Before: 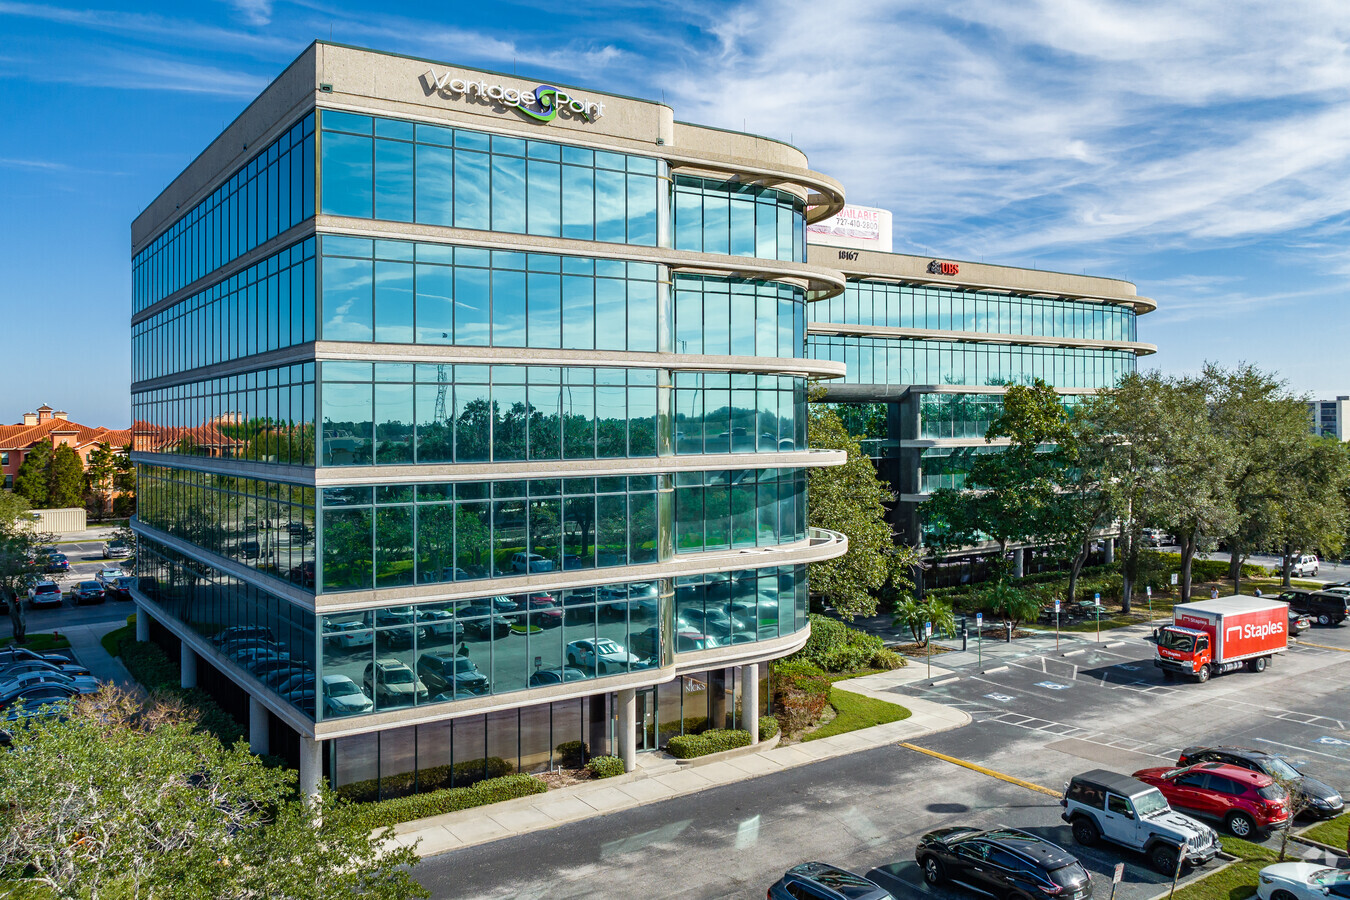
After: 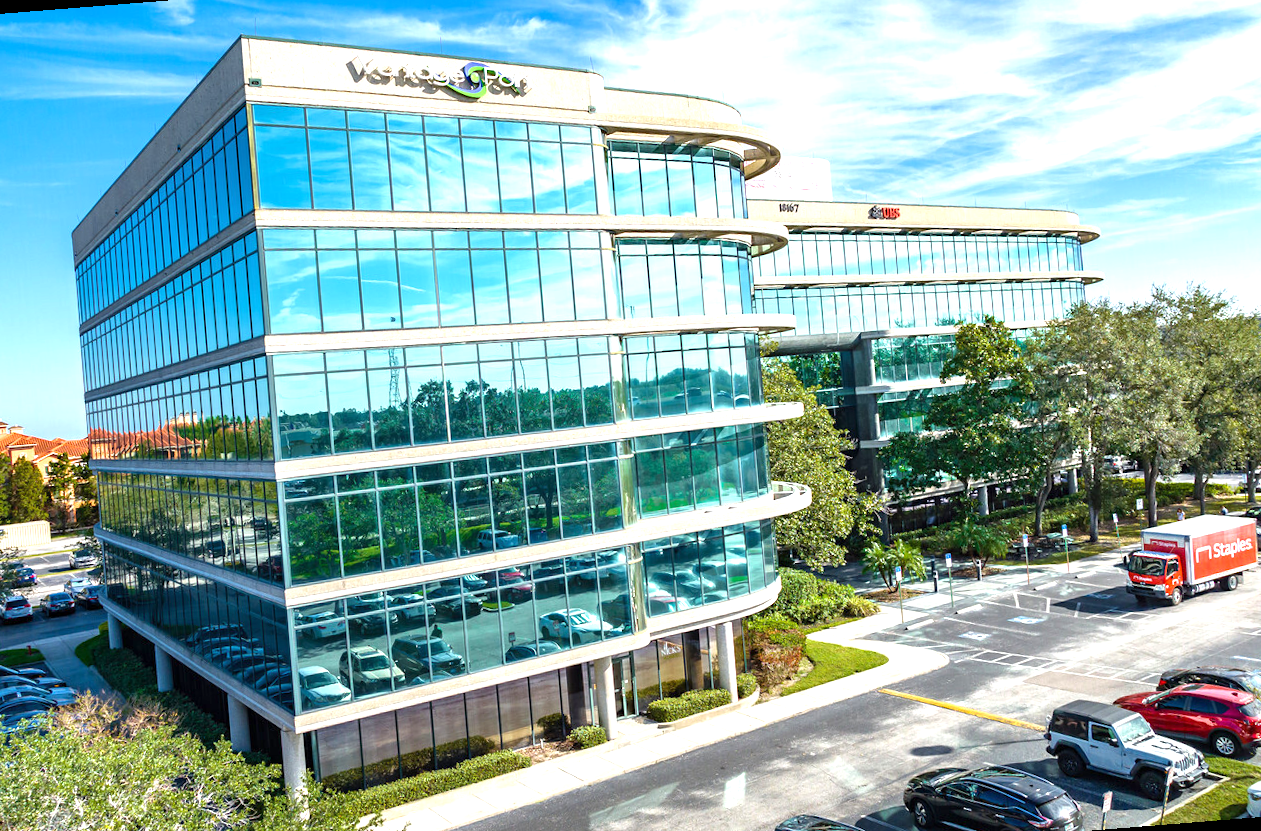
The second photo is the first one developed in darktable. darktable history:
rotate and perspective: rotation -4.57°, crop left 0.054, crop right 0.944, crop top 0.087, crop bottom 0.914
exposure: exposure 1 EV, compensate highlight preservation false
